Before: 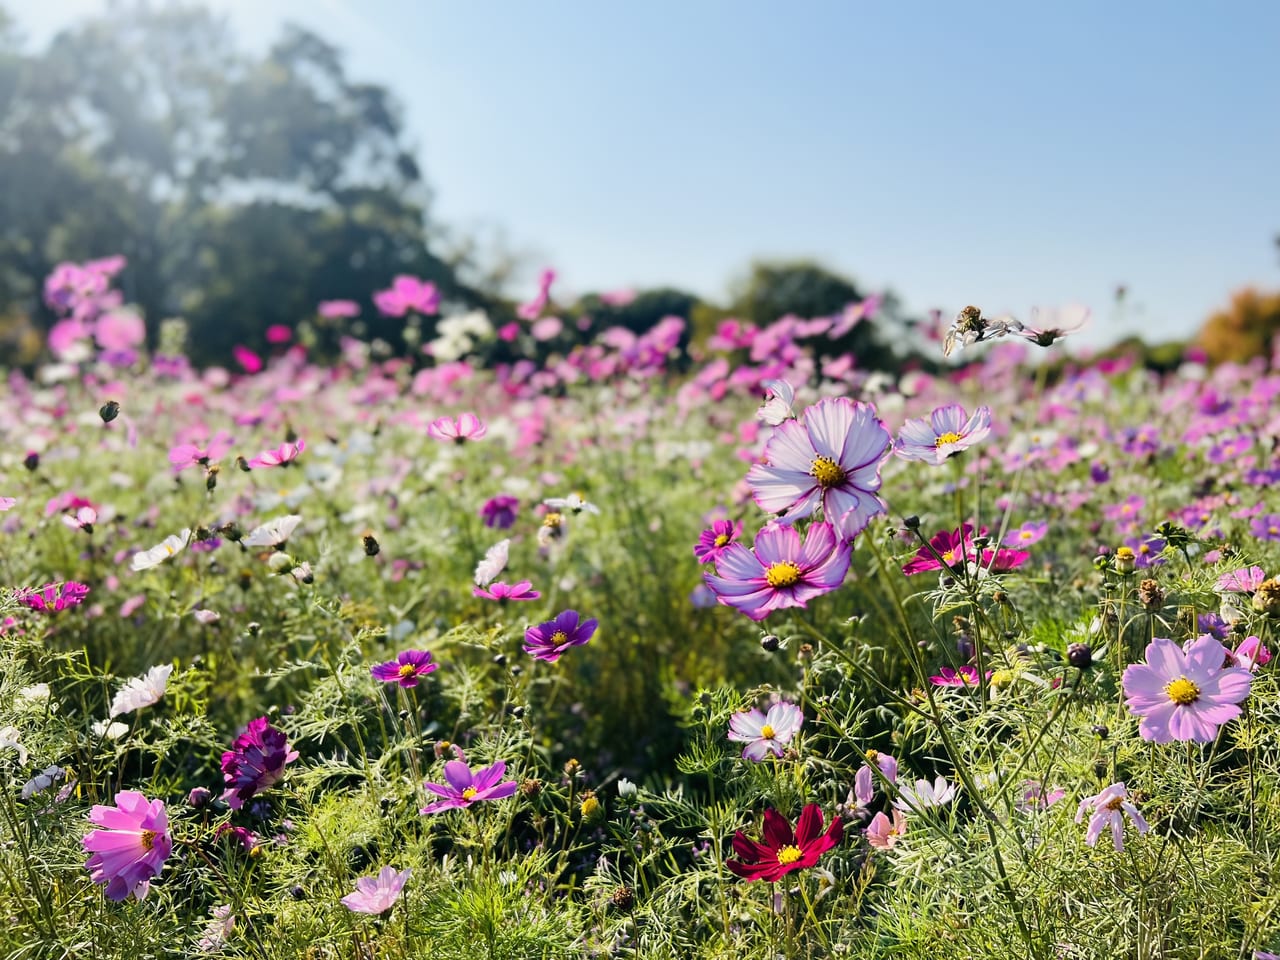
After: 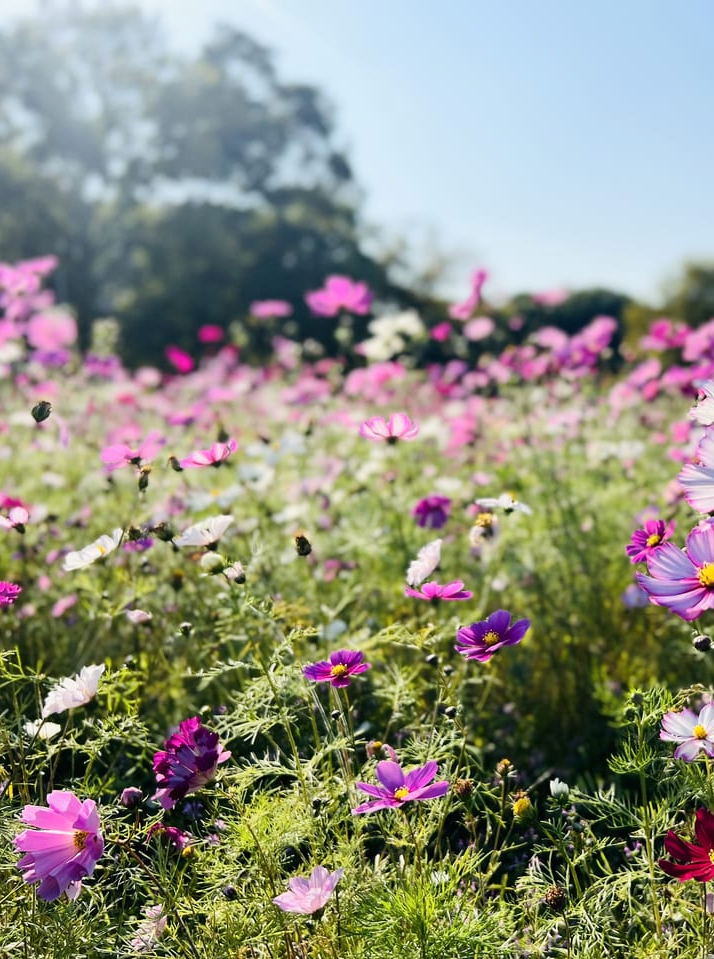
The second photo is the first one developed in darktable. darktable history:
crop: left 5.334%, right 38.863%
contrast brightness saturation: contrast 0.104, brightness 0.015, saturation 0.018
